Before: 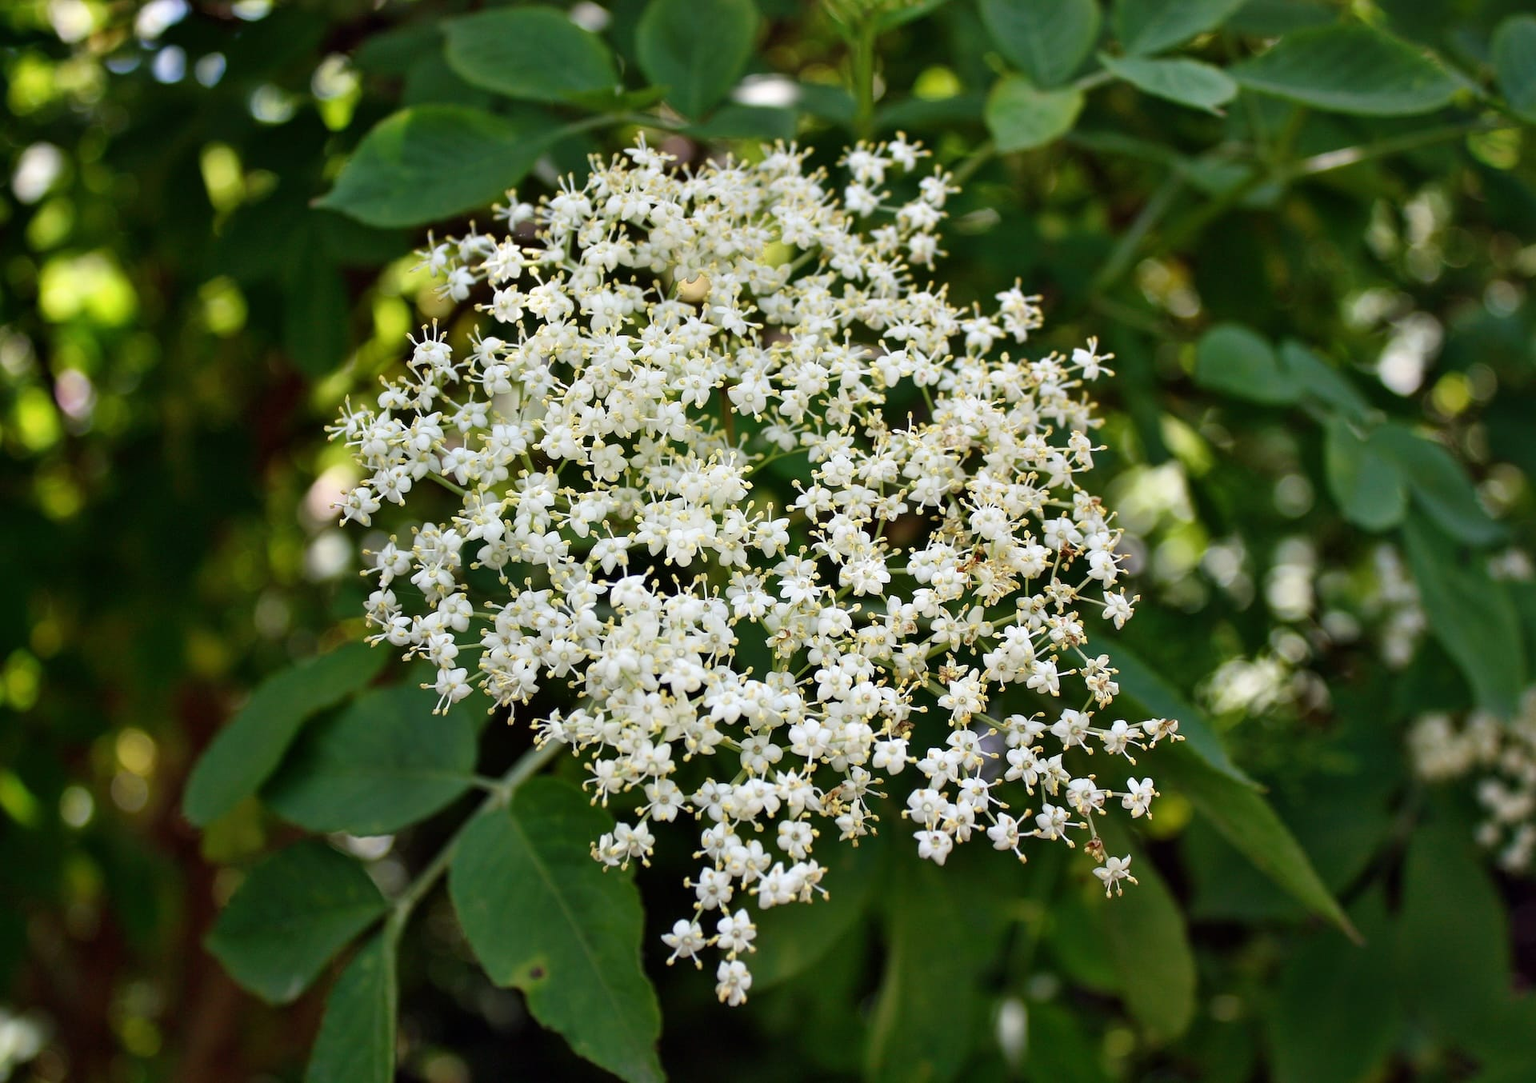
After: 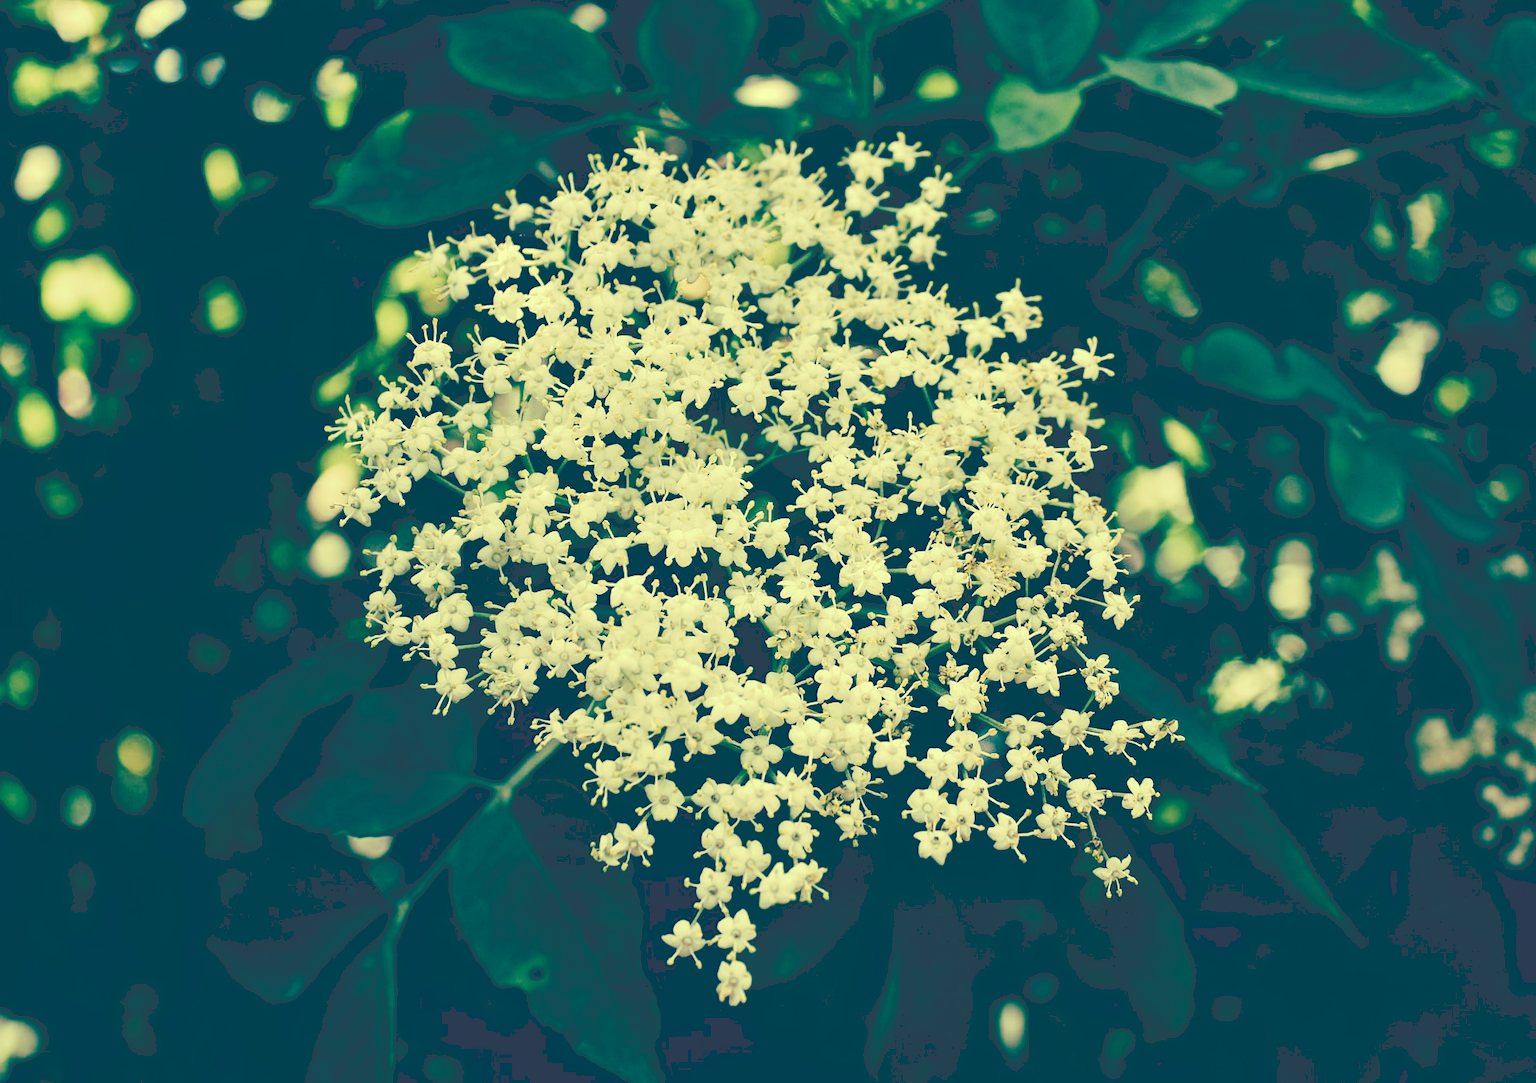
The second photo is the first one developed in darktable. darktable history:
tone curve: curves: ch0 [(0, 0) (0.003, 0.231) (0.011, 0.231) (0.025, 0.231) (0.044, 0.231) (0.069, 0.231) (0.1, 0.234) (0.136, 0.239) (0.177, 0.243) (0.224, 0.247) (0.277, 0.265) (0.335, 0.311) (0.399, 0.389) (0.468, 0.507) (0.543, 0.634) (0.623, 0.74) (0.709, 0.83) (0.801, 0.889) (0.898, 0.93) (1, 1)], preserve colors none
color look up table: target L [87.38, 86.47, 84.06, 67.89, 65.51, 62.35, 56.72, 47.71, 23.8, 22.16, 201.13, 76.98, 73.08, 69.24, 66.59, 50.25, 56.21, 45.47, 50.07, 44.47, 38.02, 22.67, 7.416, 16.07, 16.05, 92.55, 87.81, 71.14, 65.92, 83.49, 61.08, 58.17, 66.06, 49.78, 60.8, 41.58, 32.38, 23.88, 8.551, 37.68, 24.86, 9.294, 6.952, 89.13, 76.66, 71.19, 62.17, 52.44, 45.4], target a [-30.11, -38.99, -13.23, -23.67, -32.8, -41.83, -17.13, -24.8, -59.94, -56.05, 0, 9.478, 7.113, -5.214, 19.48, -2.772, 29.62, -4.219, 24.41, 8.861, 21.46, -57.41, -13.51, -40.53, -40.48, -9.201, -5.167, 0.393, 21.45, 1.335, -4.787, 1.729, -7.004, 24.05, 9.997, -5.066, -1.253, -59.13, -16.41, 8.497, -59.72, -19.42, -9.452, -31.1, -26.28, -16.63, -30.57, -13.16, -19.8], target b [52.55, 49.29, 46.91, 27.83, 20.06, 26.22, 24.3, 10.3, -19.77, -23.02, -0.001, 36.58, 41.2, 25.8, 30.99, 11.06, 25.28, 1.858, 13.82, 11.35, -4.022, -21.57, -48.06, -33.98, -34.01, 54.43, 47.01, 26.8, 20.2, 40.52, 11.95, 7.844, 10.79, -0.718, 7.6, -20.34, -16.74, -22.54, -48.58, -25.19, -25.5, -46.18, -54.77, 48.27, 29.25, 25.47, 11.93, -3.627, -1.451], num patches 49
